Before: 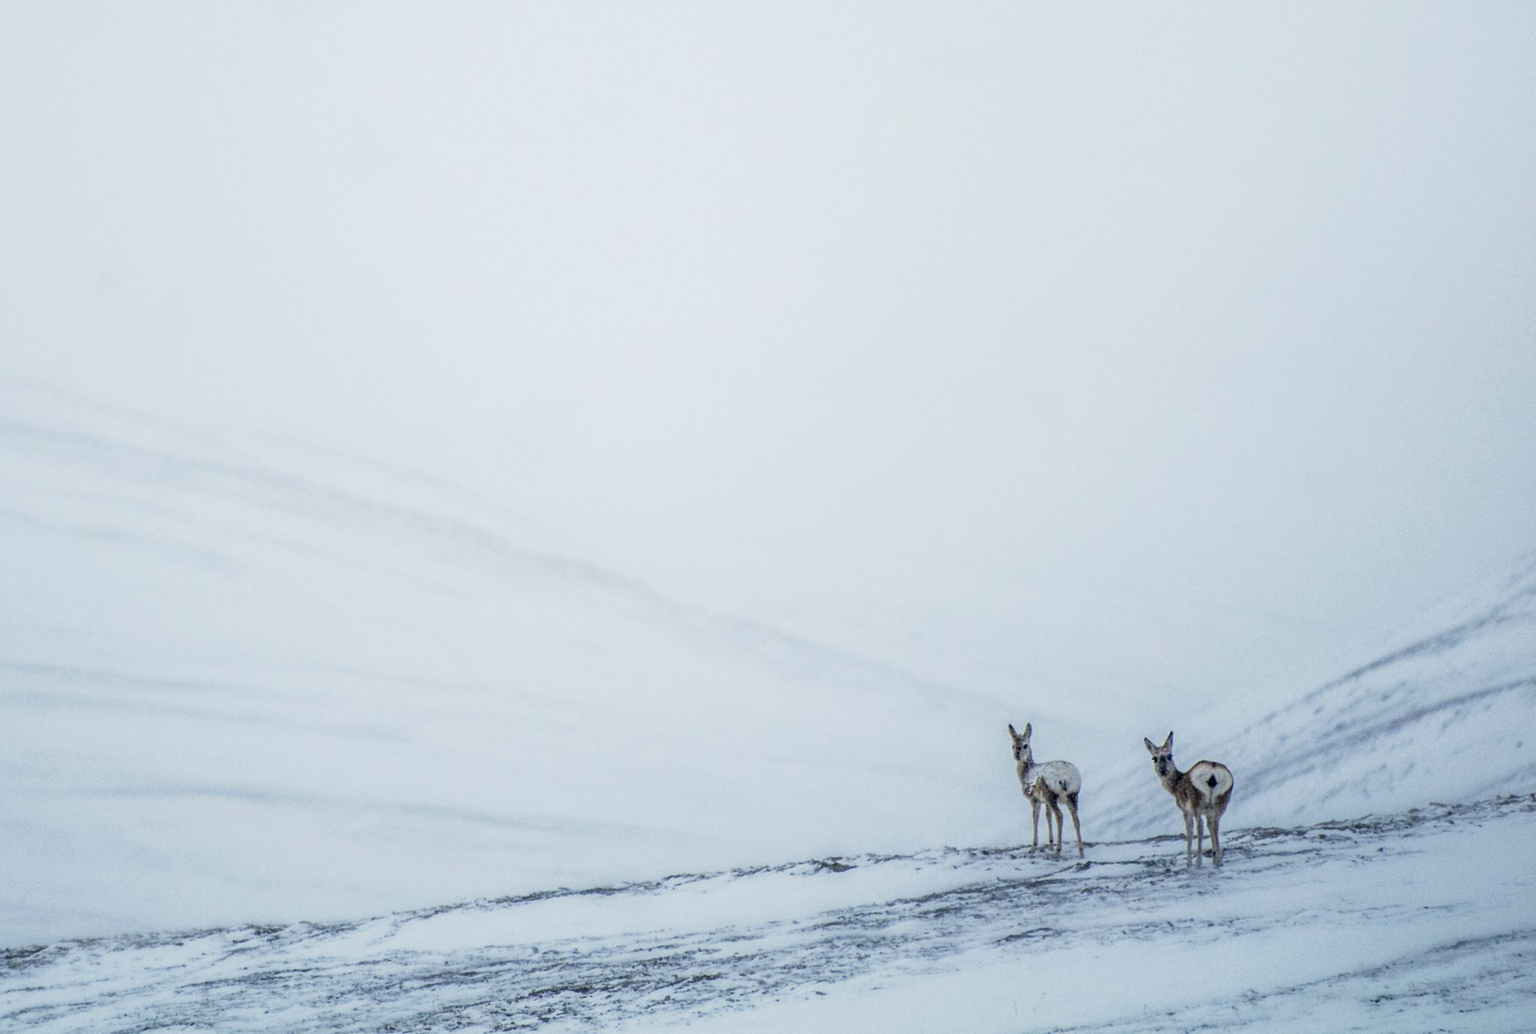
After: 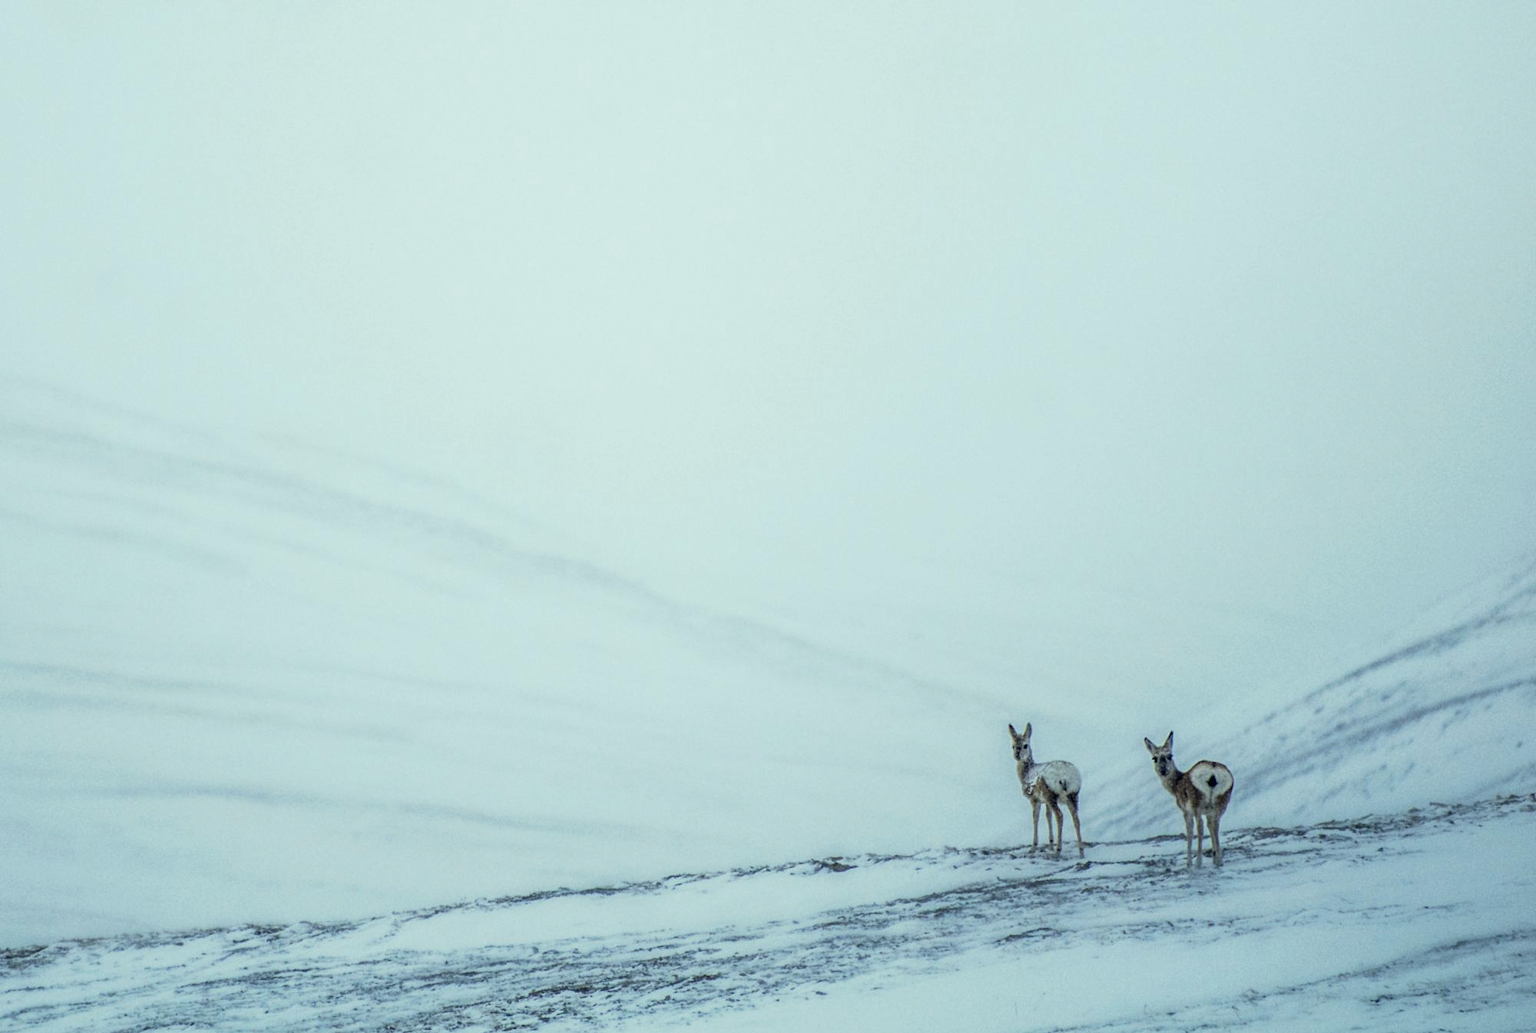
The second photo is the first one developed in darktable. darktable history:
color correction: highlights a* -8.18, highlights b* 3.26
base curve: curves: ch0 [(0, 0) (0.303, 0.277) (1, 1)], preserve colors none
